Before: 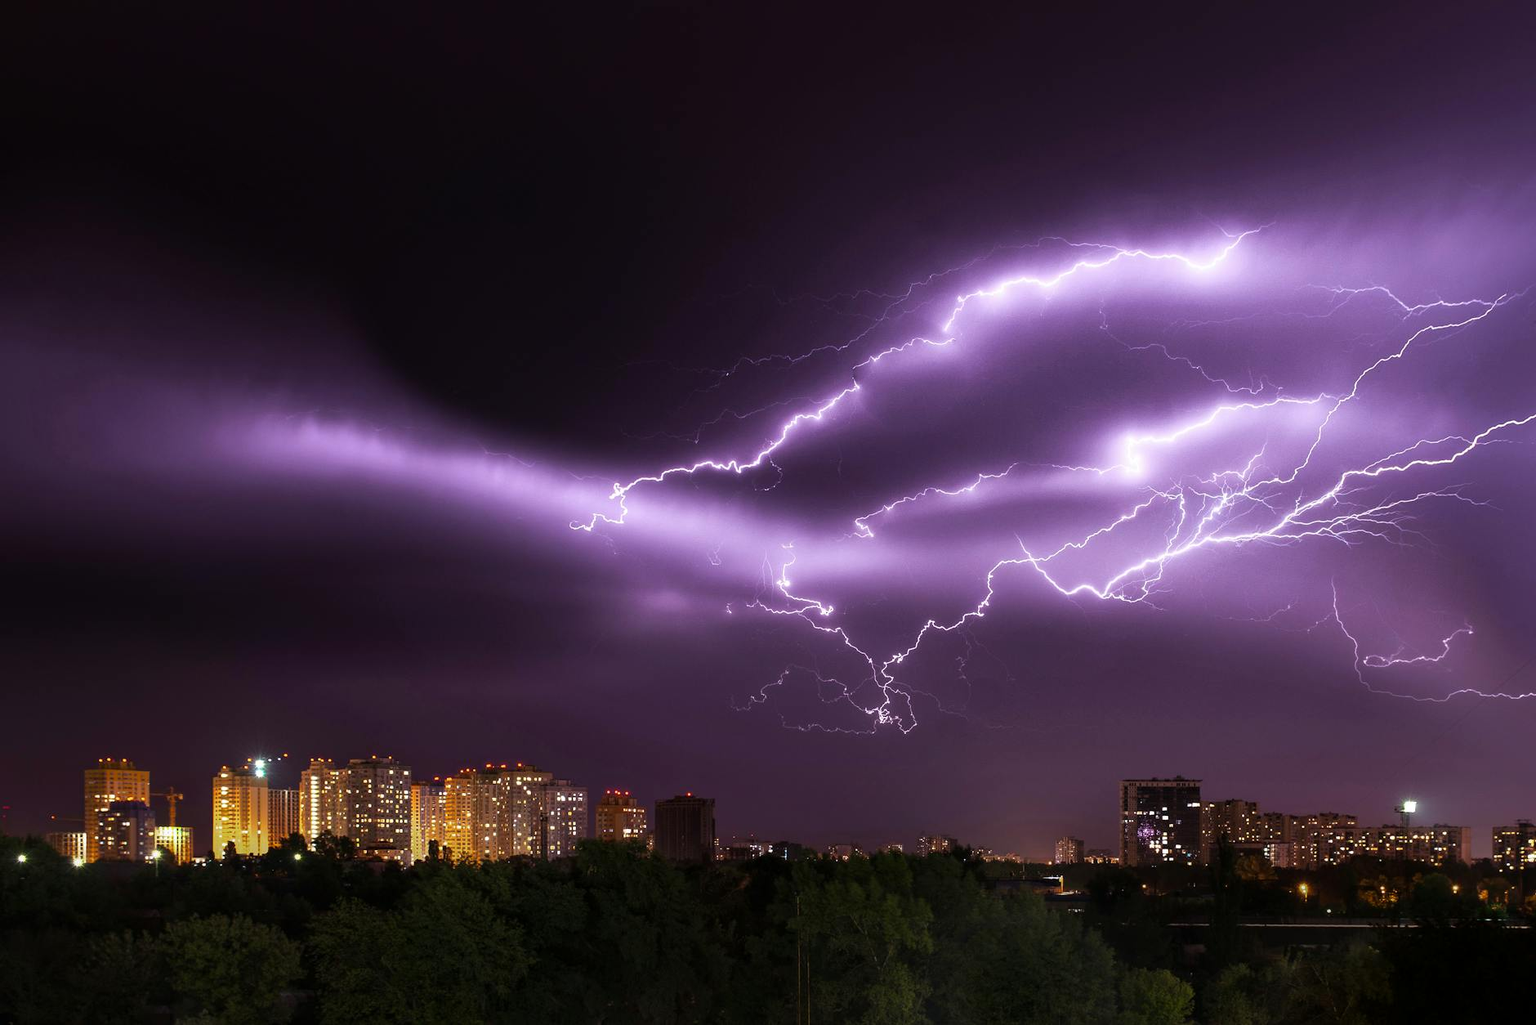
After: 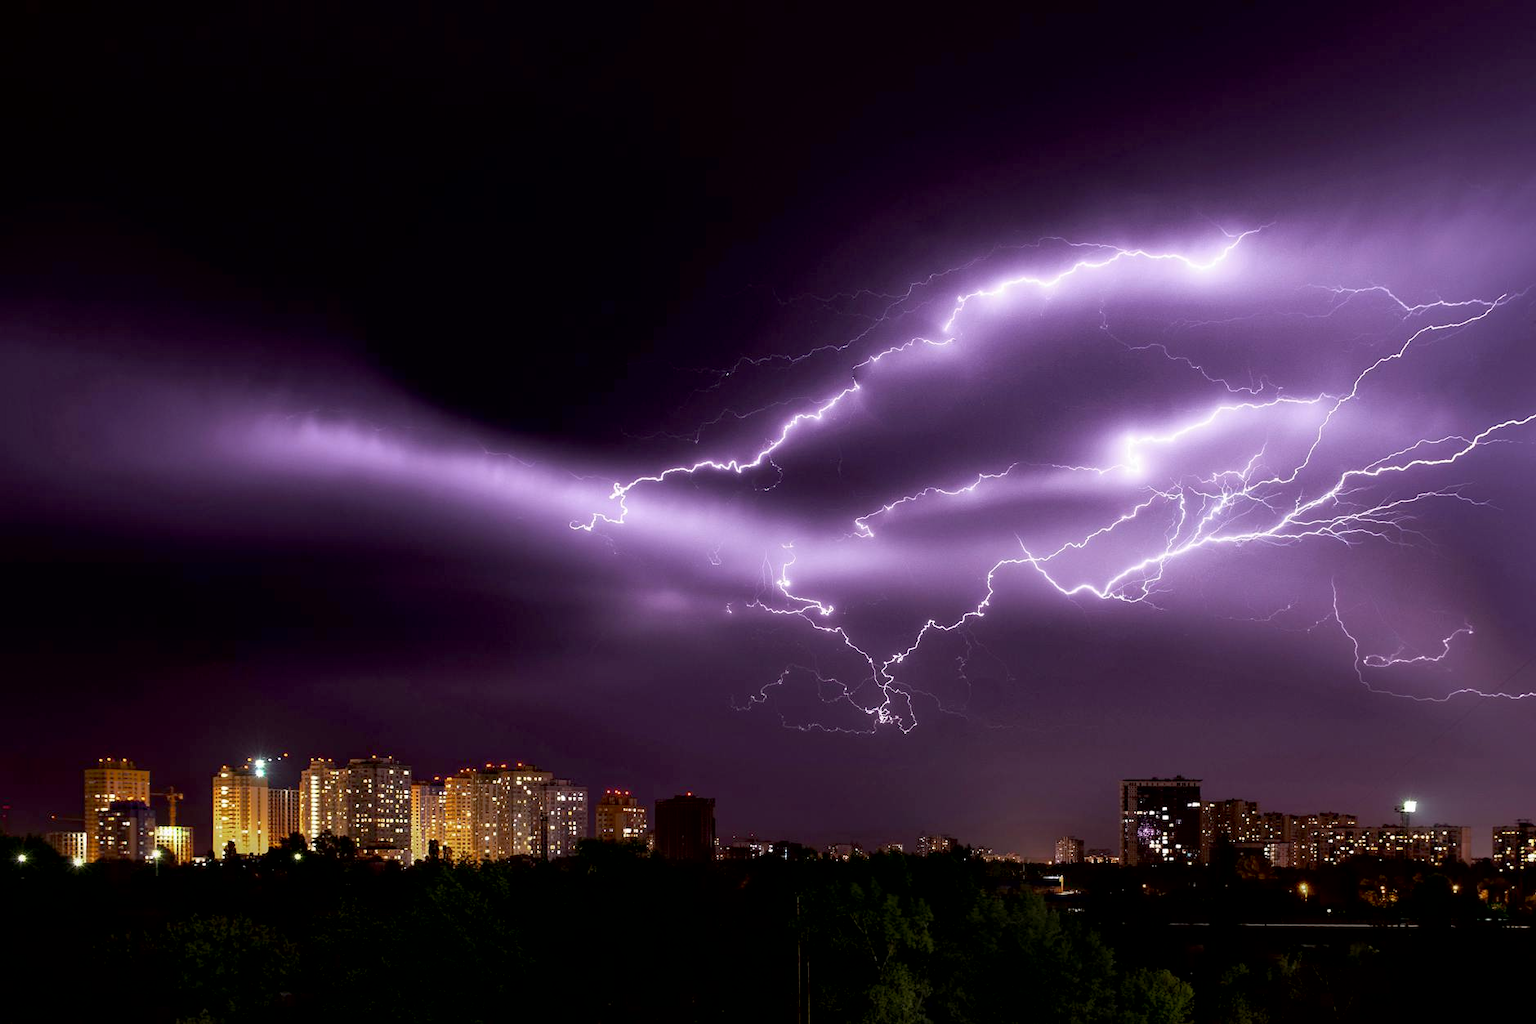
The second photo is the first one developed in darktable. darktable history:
contrast brightness saturation: saturation -0.1
exposure: black level correction 0.009, compensate highlight preservation false
